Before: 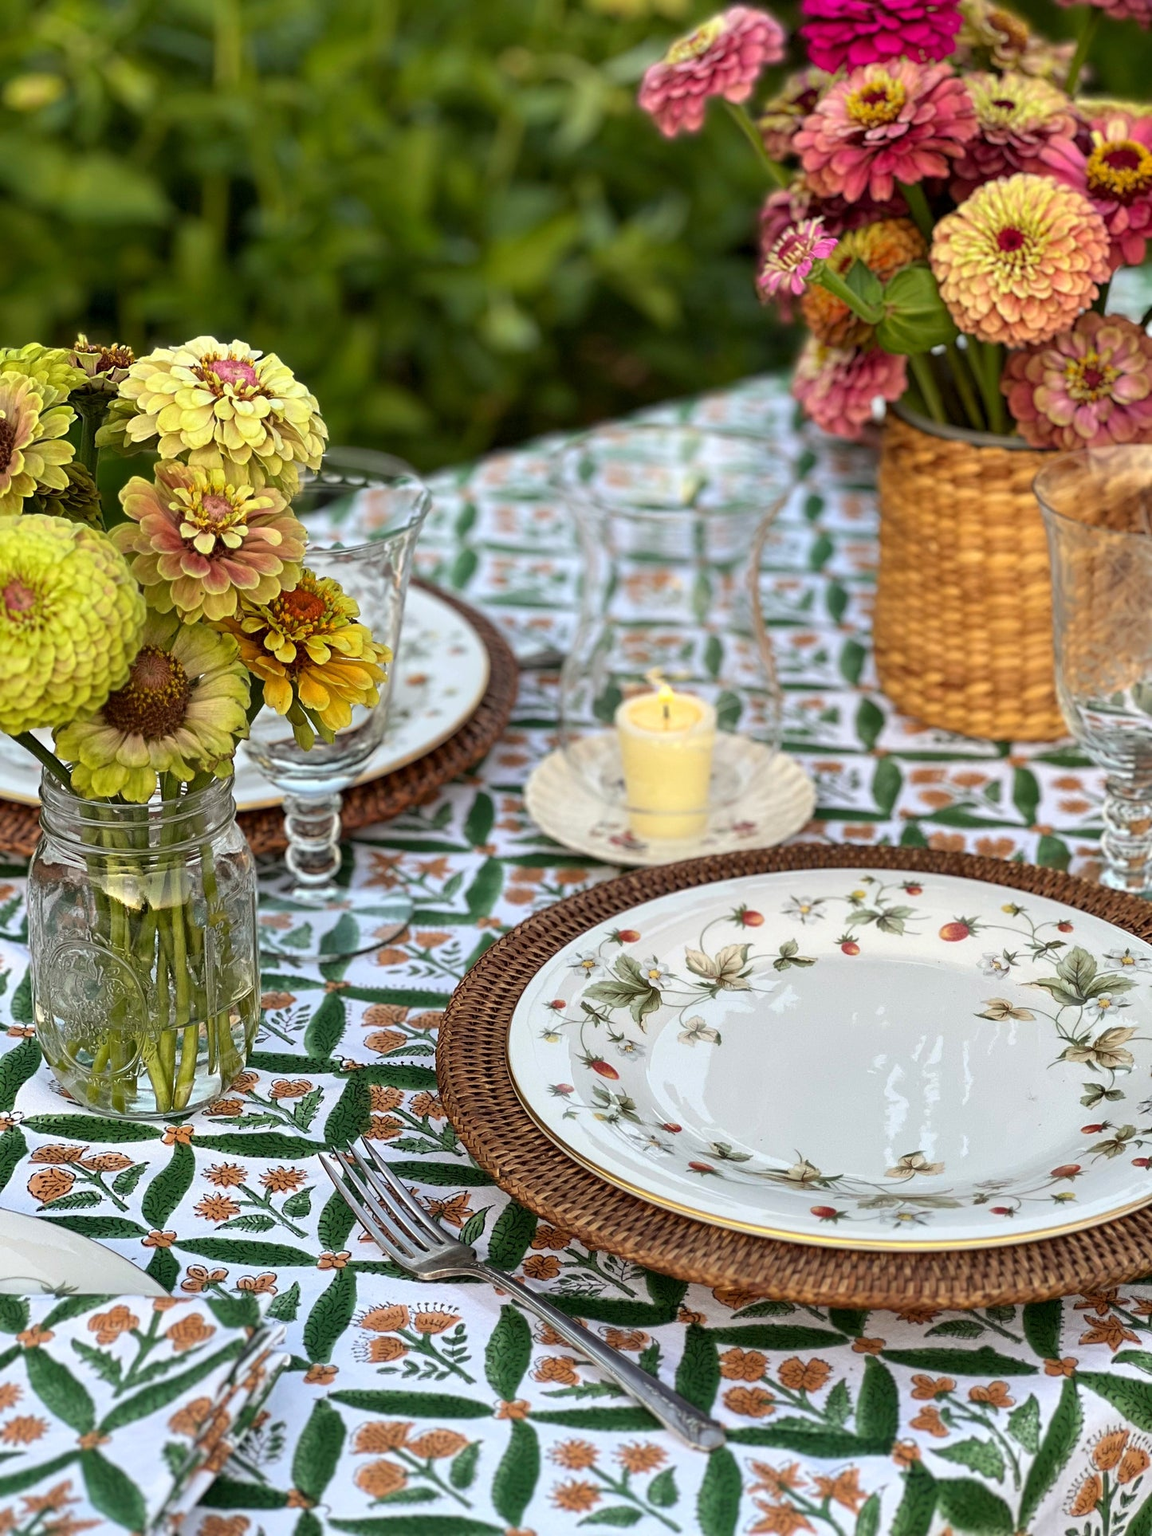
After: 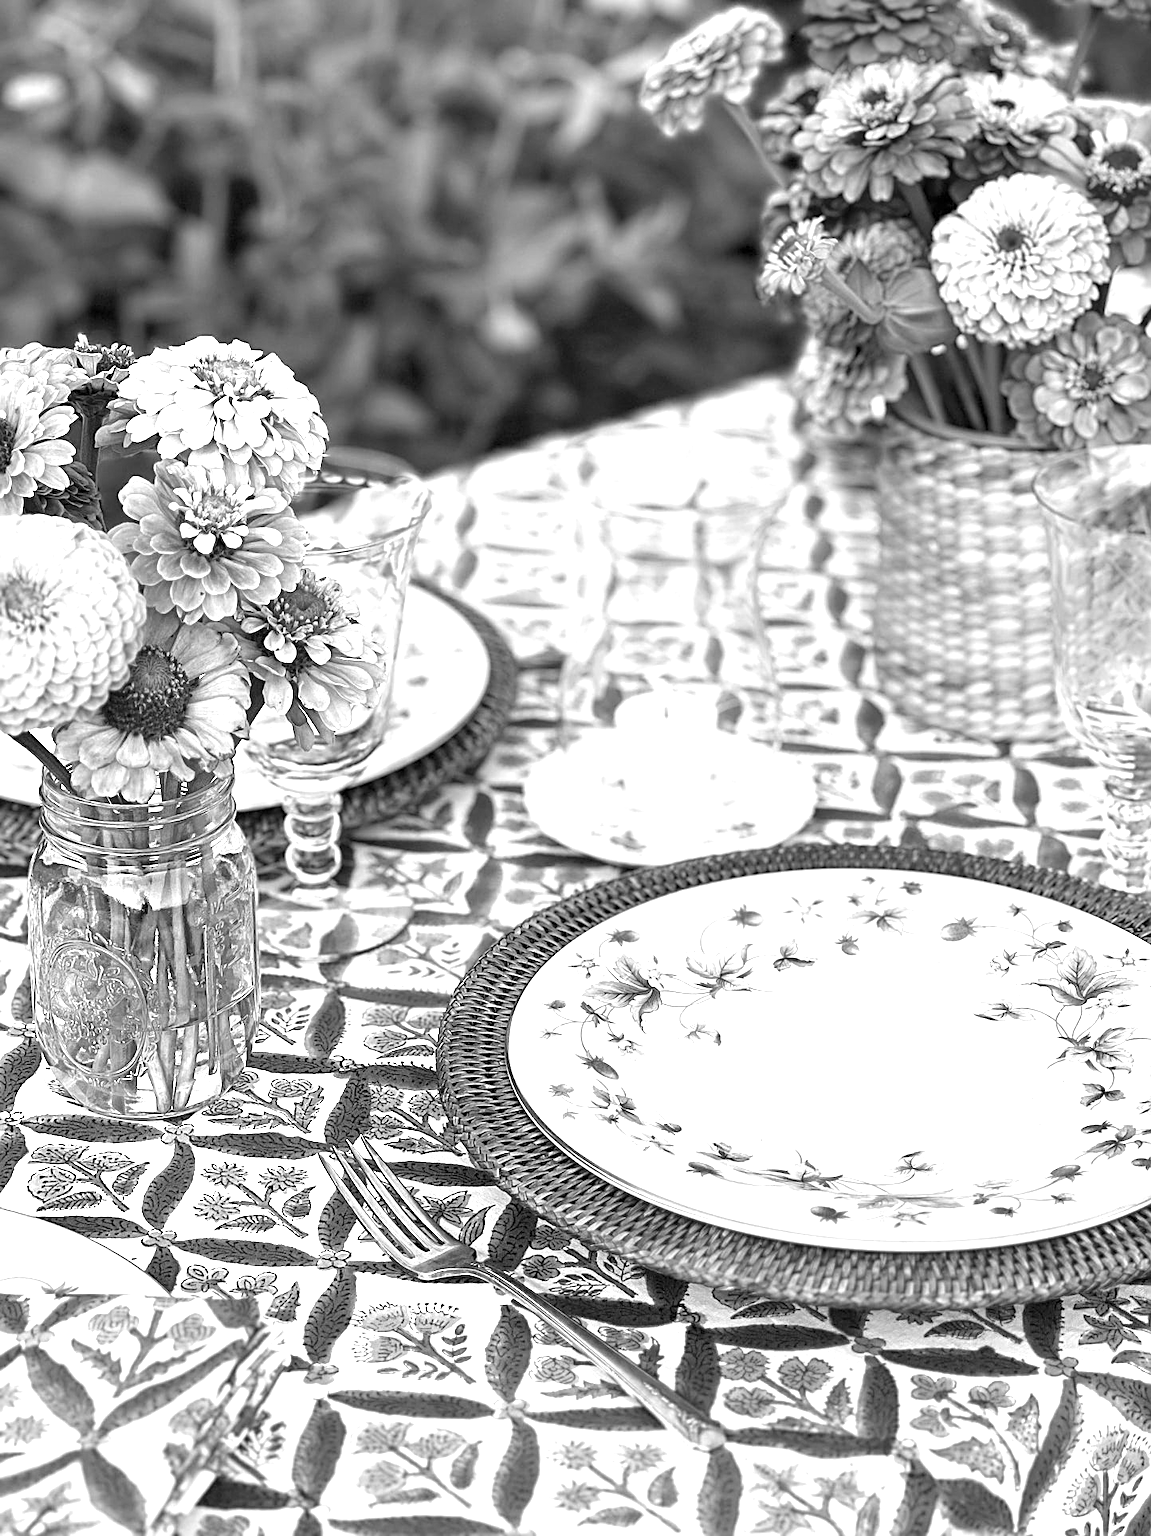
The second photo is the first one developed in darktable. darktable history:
monochrome: on, module defaults
exposure: exposure 1.223 EV, compensate highlight preservation false
sharpen: on, module defaults
